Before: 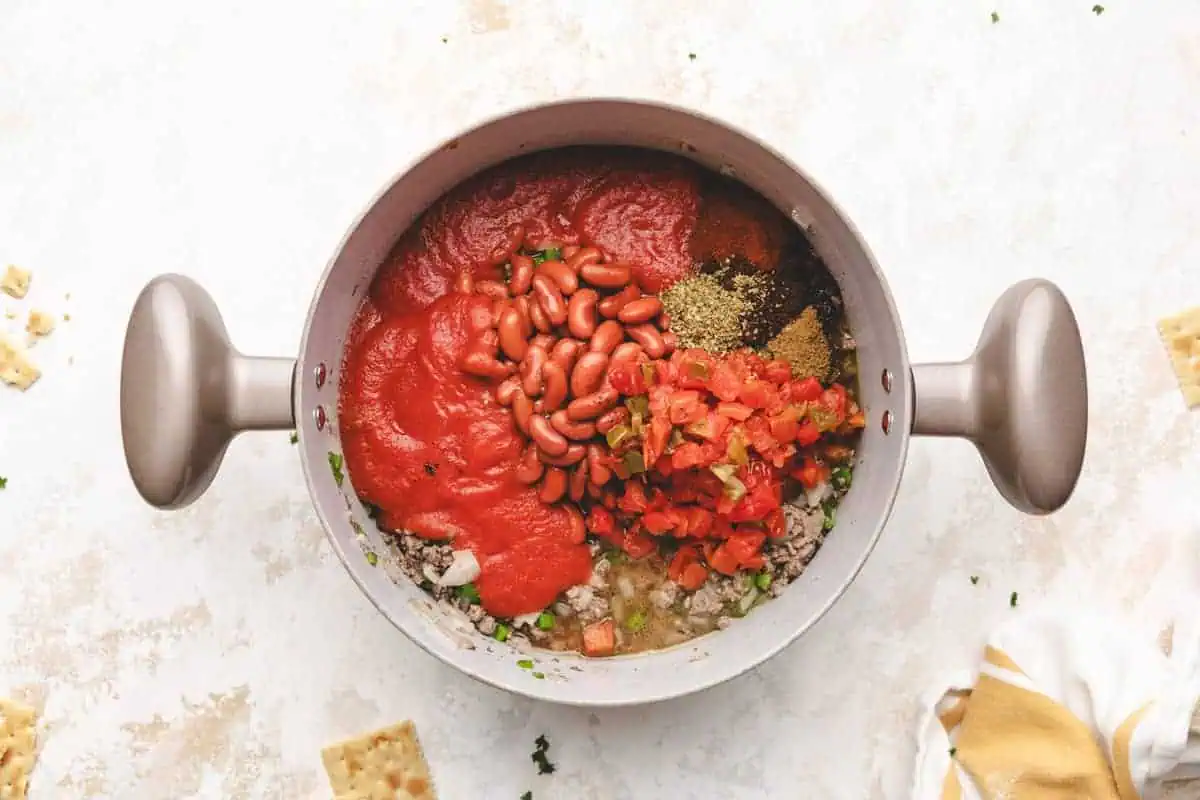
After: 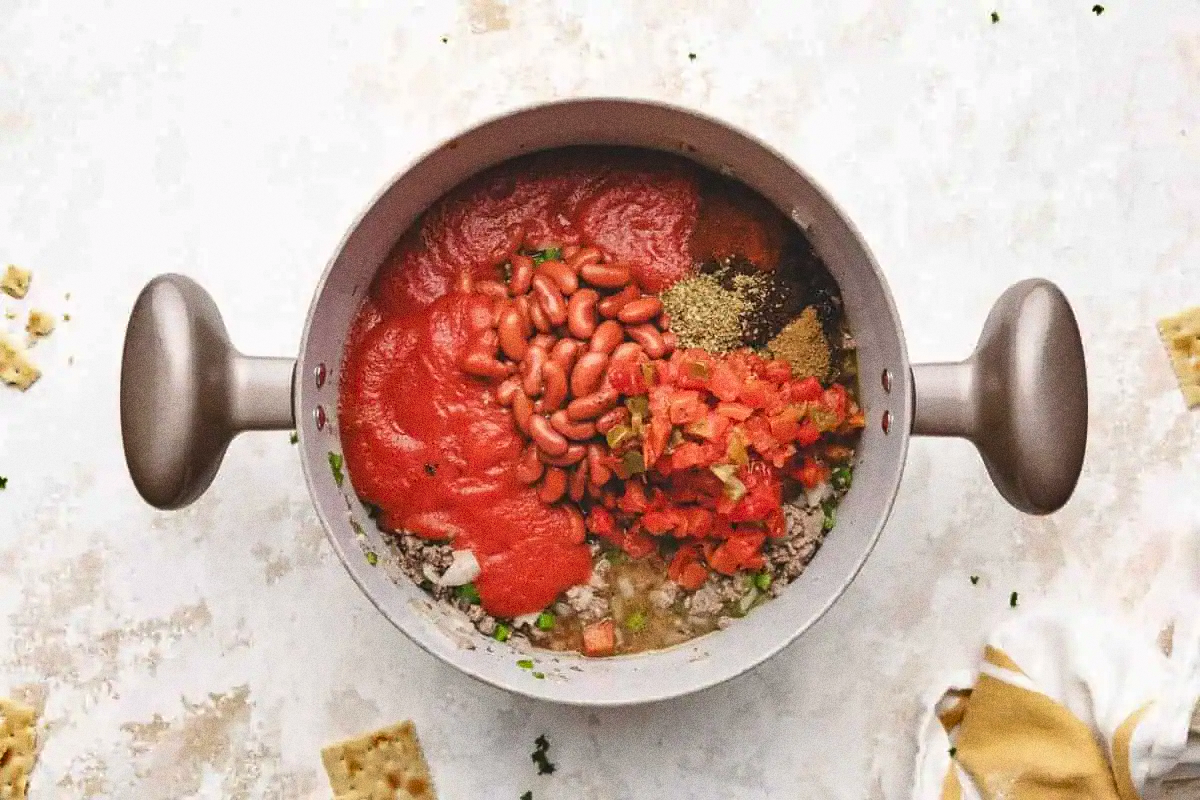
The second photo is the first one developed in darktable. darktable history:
shadows and highlights: shadows 60, soften with gaussian
grain: coarseness 9.61 ISO, strength 35.62%
